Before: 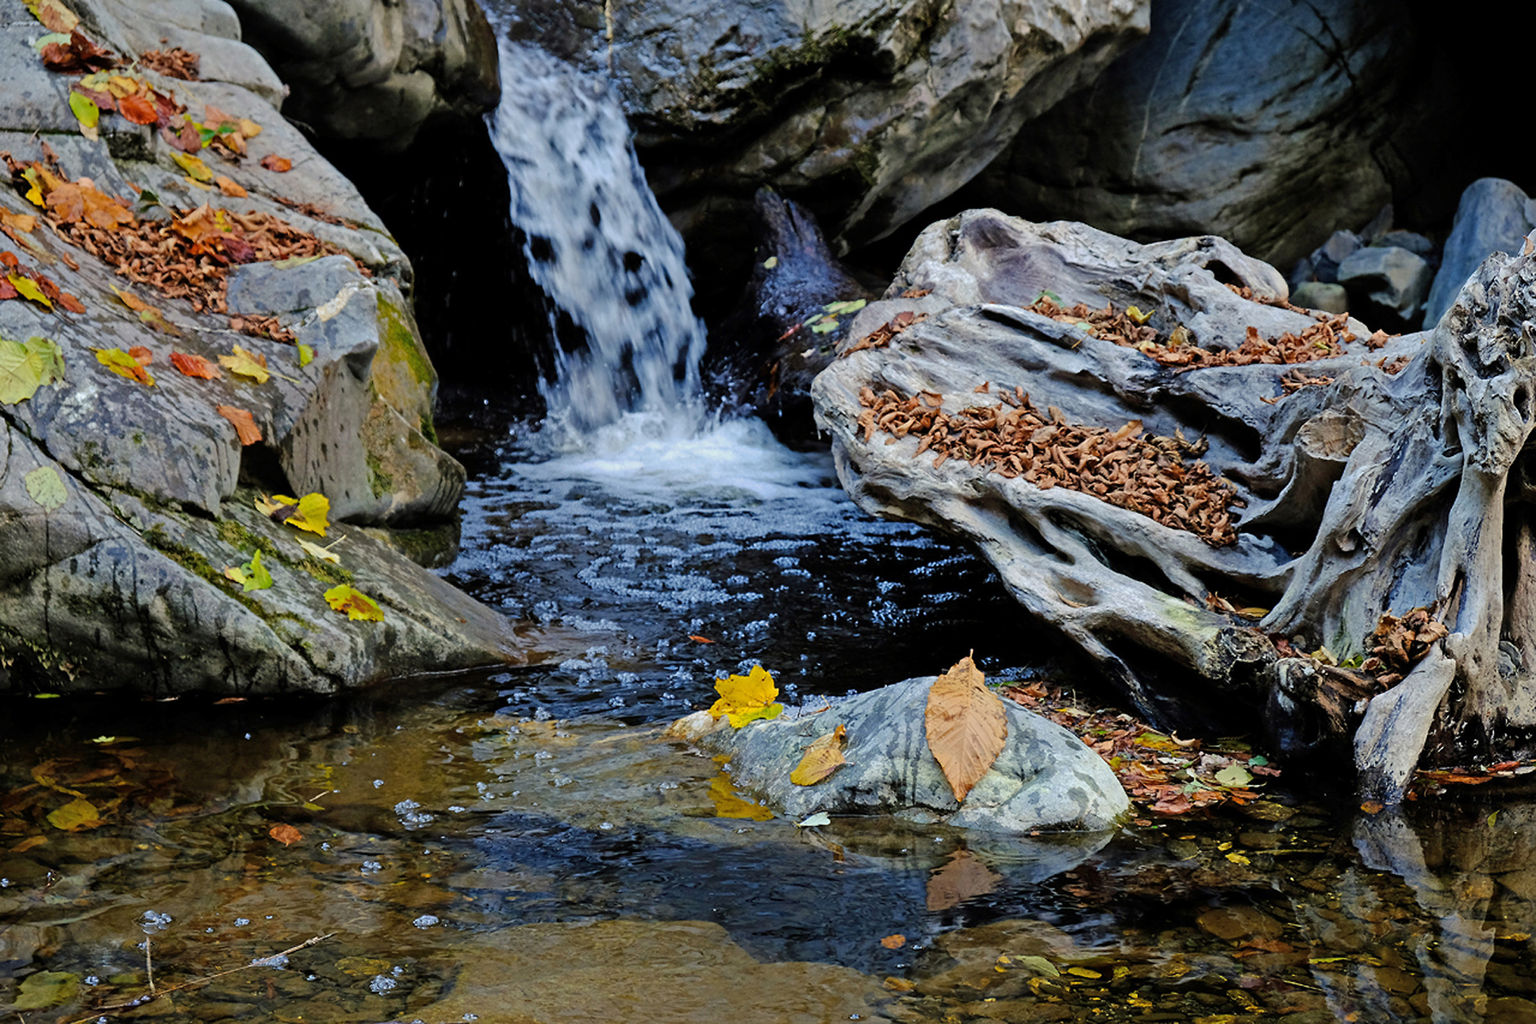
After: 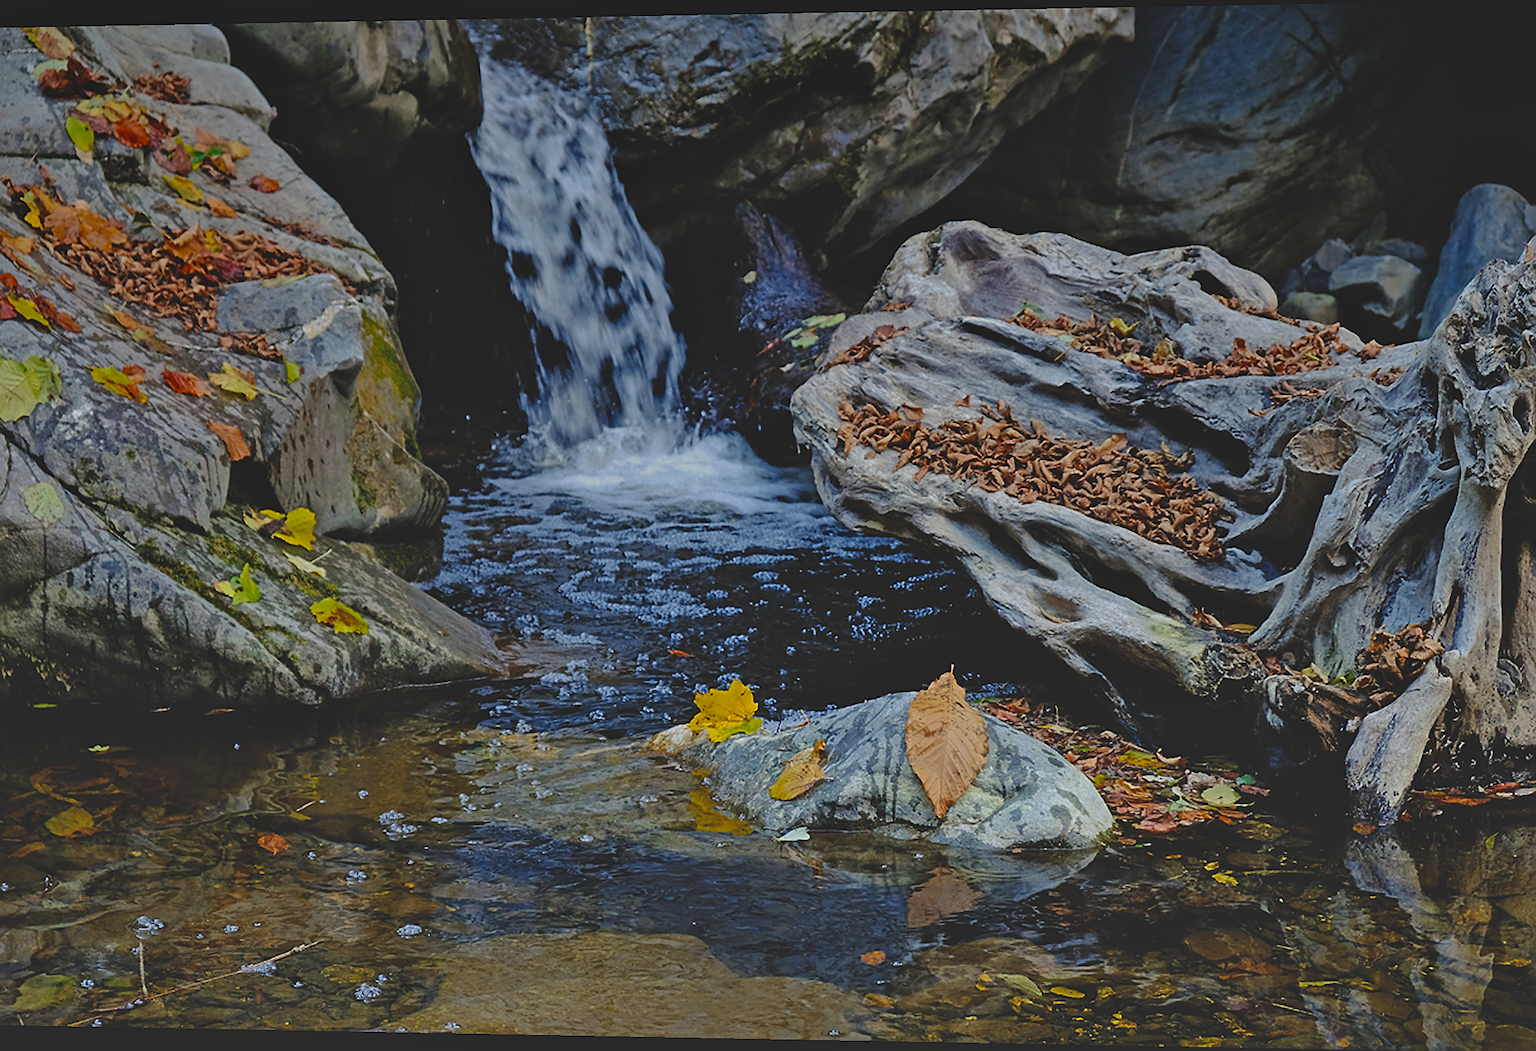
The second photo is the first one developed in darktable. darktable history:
sharpen: on, module defaults
local contrast: mode bilateral grid, contrast 25, coarseness 50, detail 123%, midtone range 0.2
rotate and perspective: lens shift (horizontal) -0.055, automatic cropping off
color balance rgb: linear chroma grading › shadows -8%, linear chroma grading › global chroma 10%, perceptual saturation grading › global saturation 2%, perceptual saturation grading › highlights -2%, perceptual saturation grading › mid-tones 4%, perceptual saturation grading › shadows 8%, perceptual brilliance grading › global brilliance 2%, perceptual brilliance grading › highlights -4%, global vibrance 16%, saturation formula JzAzBz (2021)
exposure: black level correction -0.036, exposure -0.497 EV, compensate highlight preservation false
graduated density: on, module defaults
white balance: emerald 1
